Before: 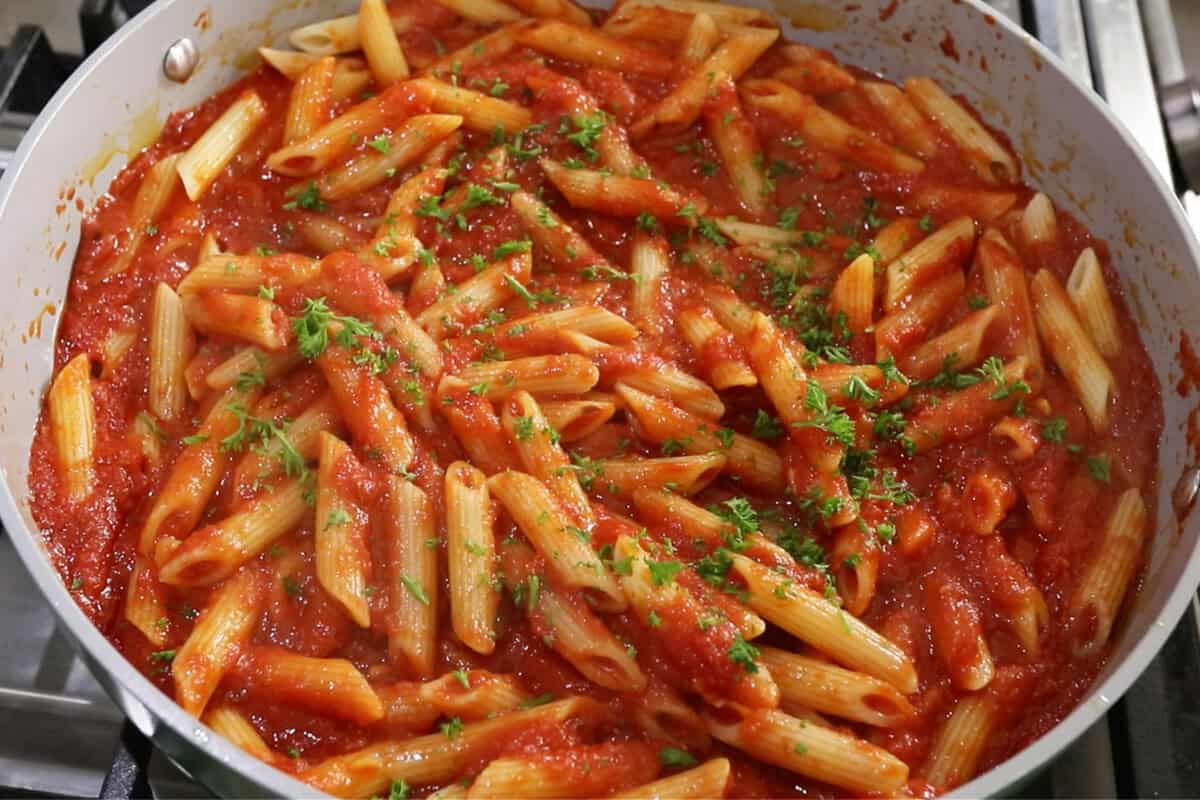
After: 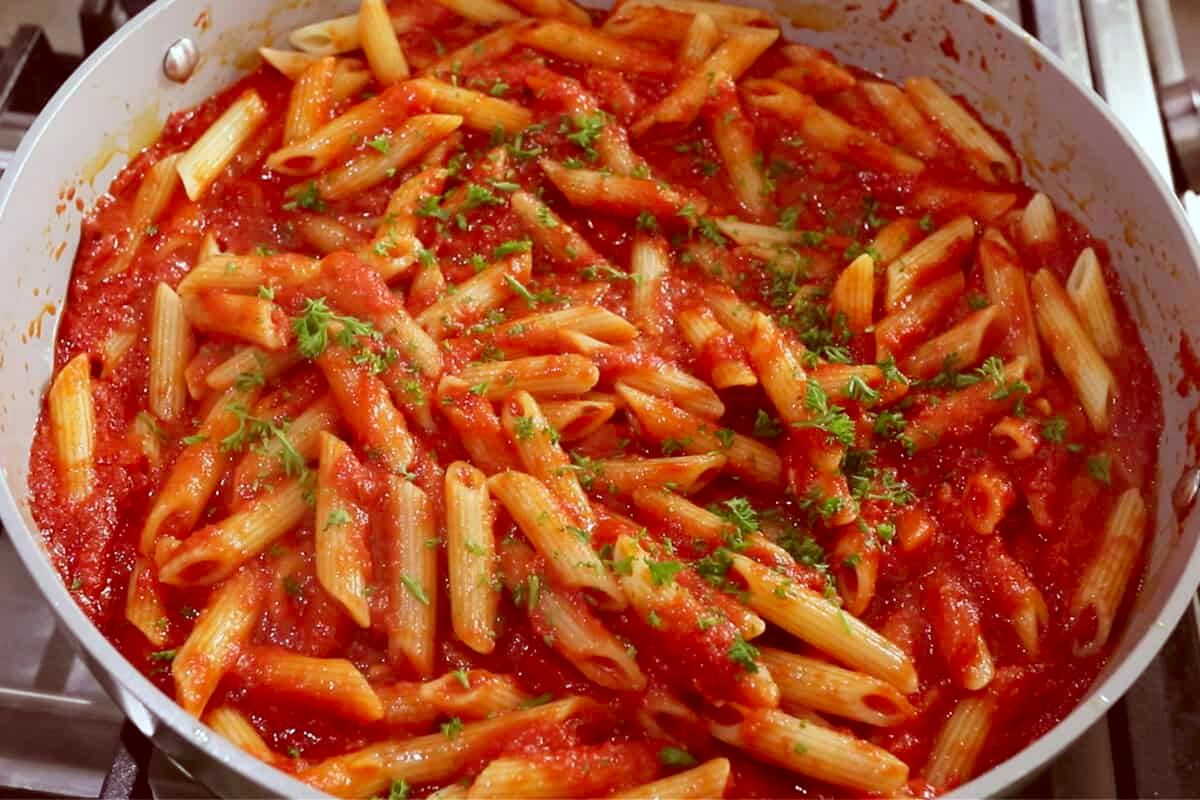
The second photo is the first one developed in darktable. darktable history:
color correction: highlights a* -7.23, highlights b* -0.161, shadows a* 20.08, shadows b* 11.73
white balance: red 1.009, blue 1.027
